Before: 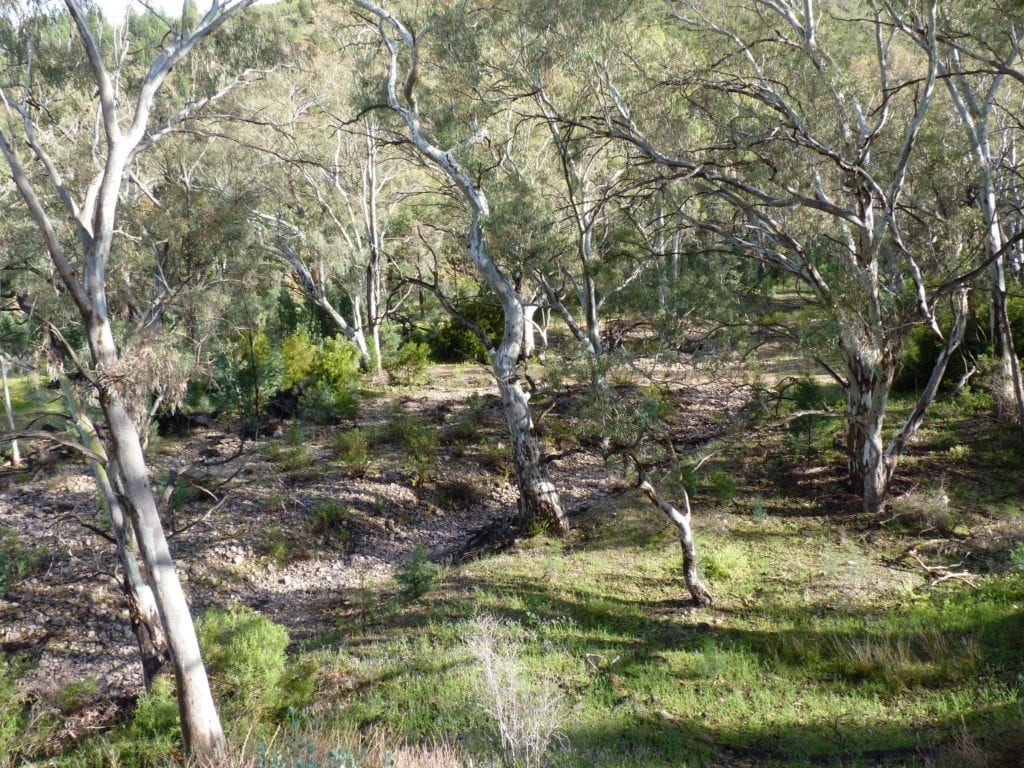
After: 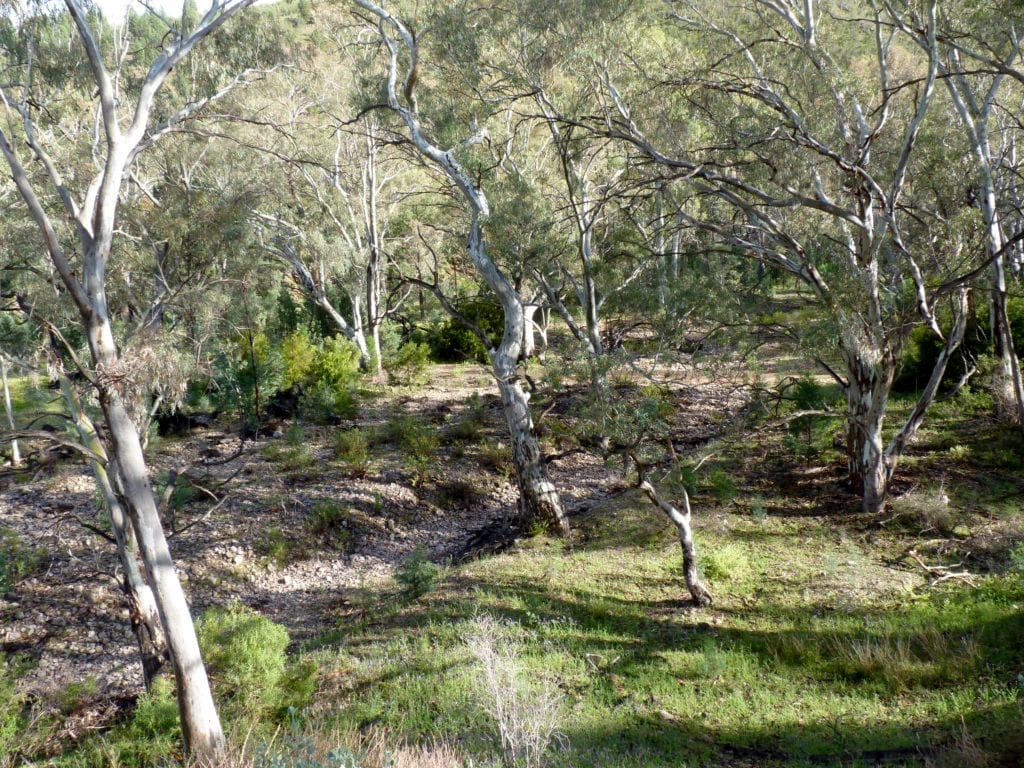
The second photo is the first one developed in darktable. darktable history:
exposure: black level correction 0.005, exposure 0.001 EV, compensate highlight preservation false
tone equalizer: on, module defaults
